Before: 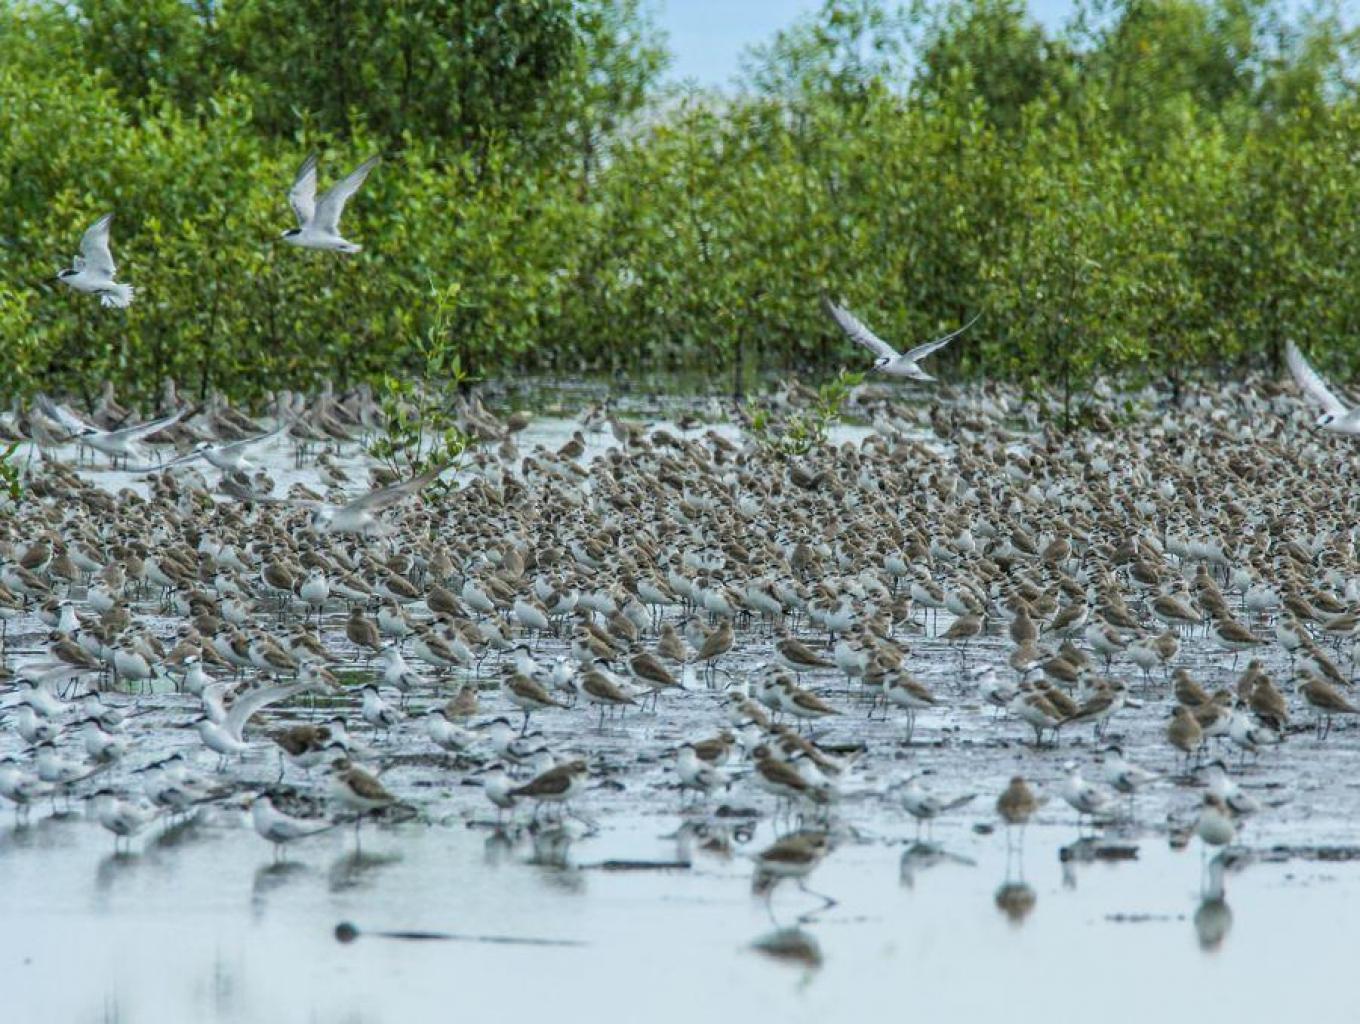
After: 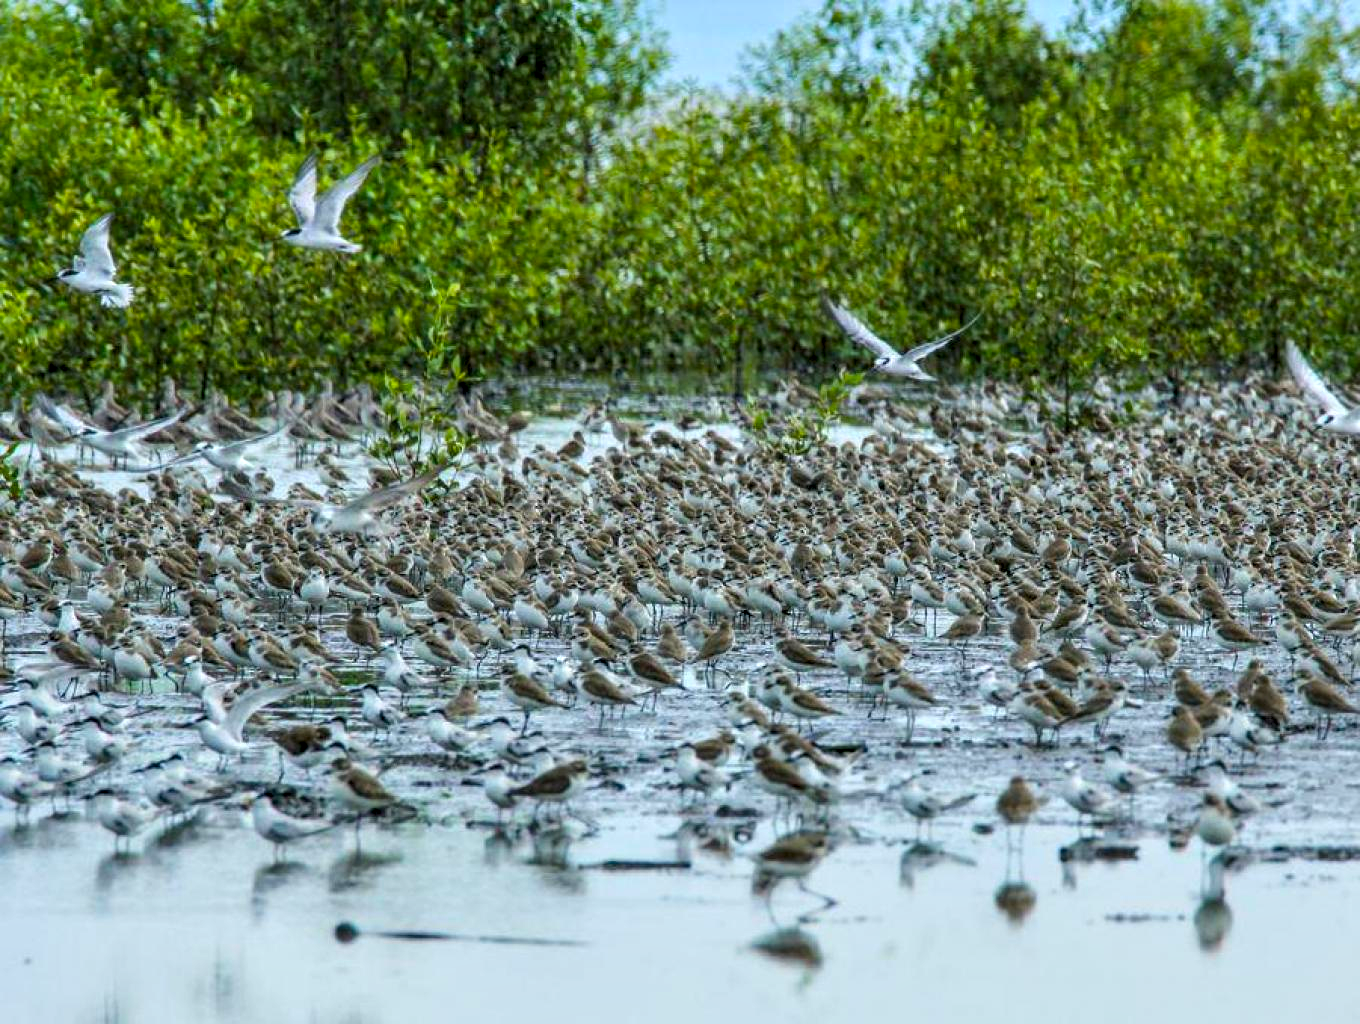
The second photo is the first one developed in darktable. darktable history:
color balance rgb: perceptual saturation grading › global saturation 20%, global vibrance 20%
contrast equalizer: octaves 7, y [[0.6 ×6], [0.55 ×6], [0 ×6], [0 ×6], [0 ×6]], mix 0.53
